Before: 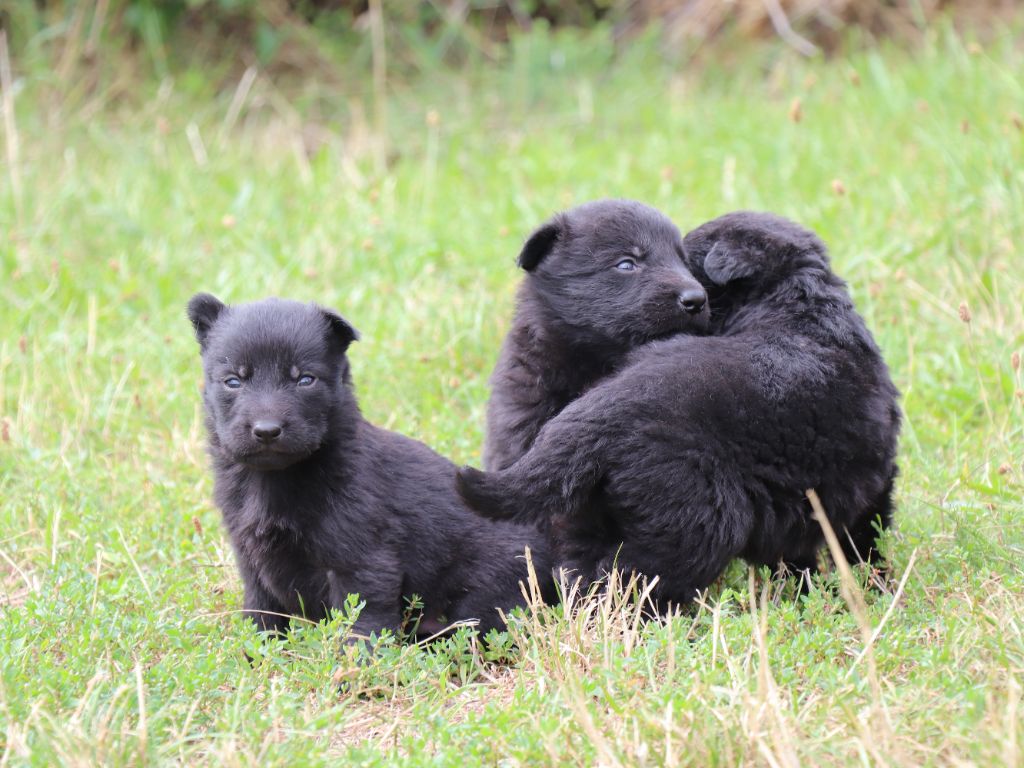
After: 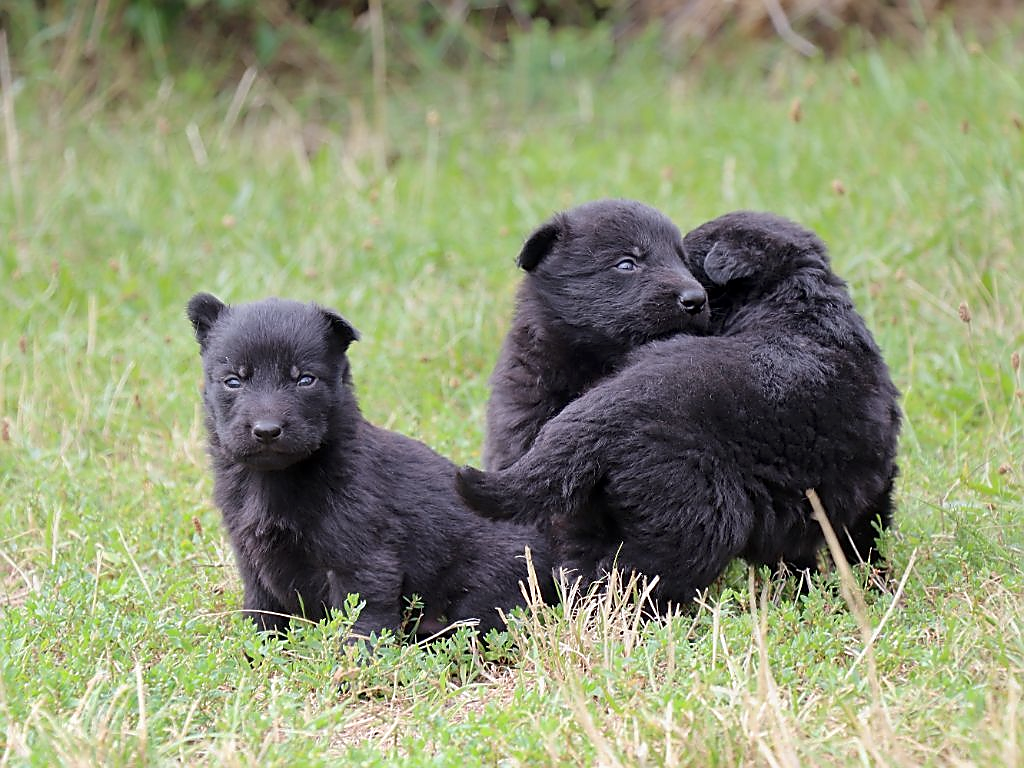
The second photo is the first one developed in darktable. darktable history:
graduated density: rotation 5.63°, offset 76.9
local contrast: mode bilateral grid, contrast 25, coarseness 50, detail 123%, midtone range 0.2
sharpen: radius 1.4, amount 1.25, threshold 0.7
